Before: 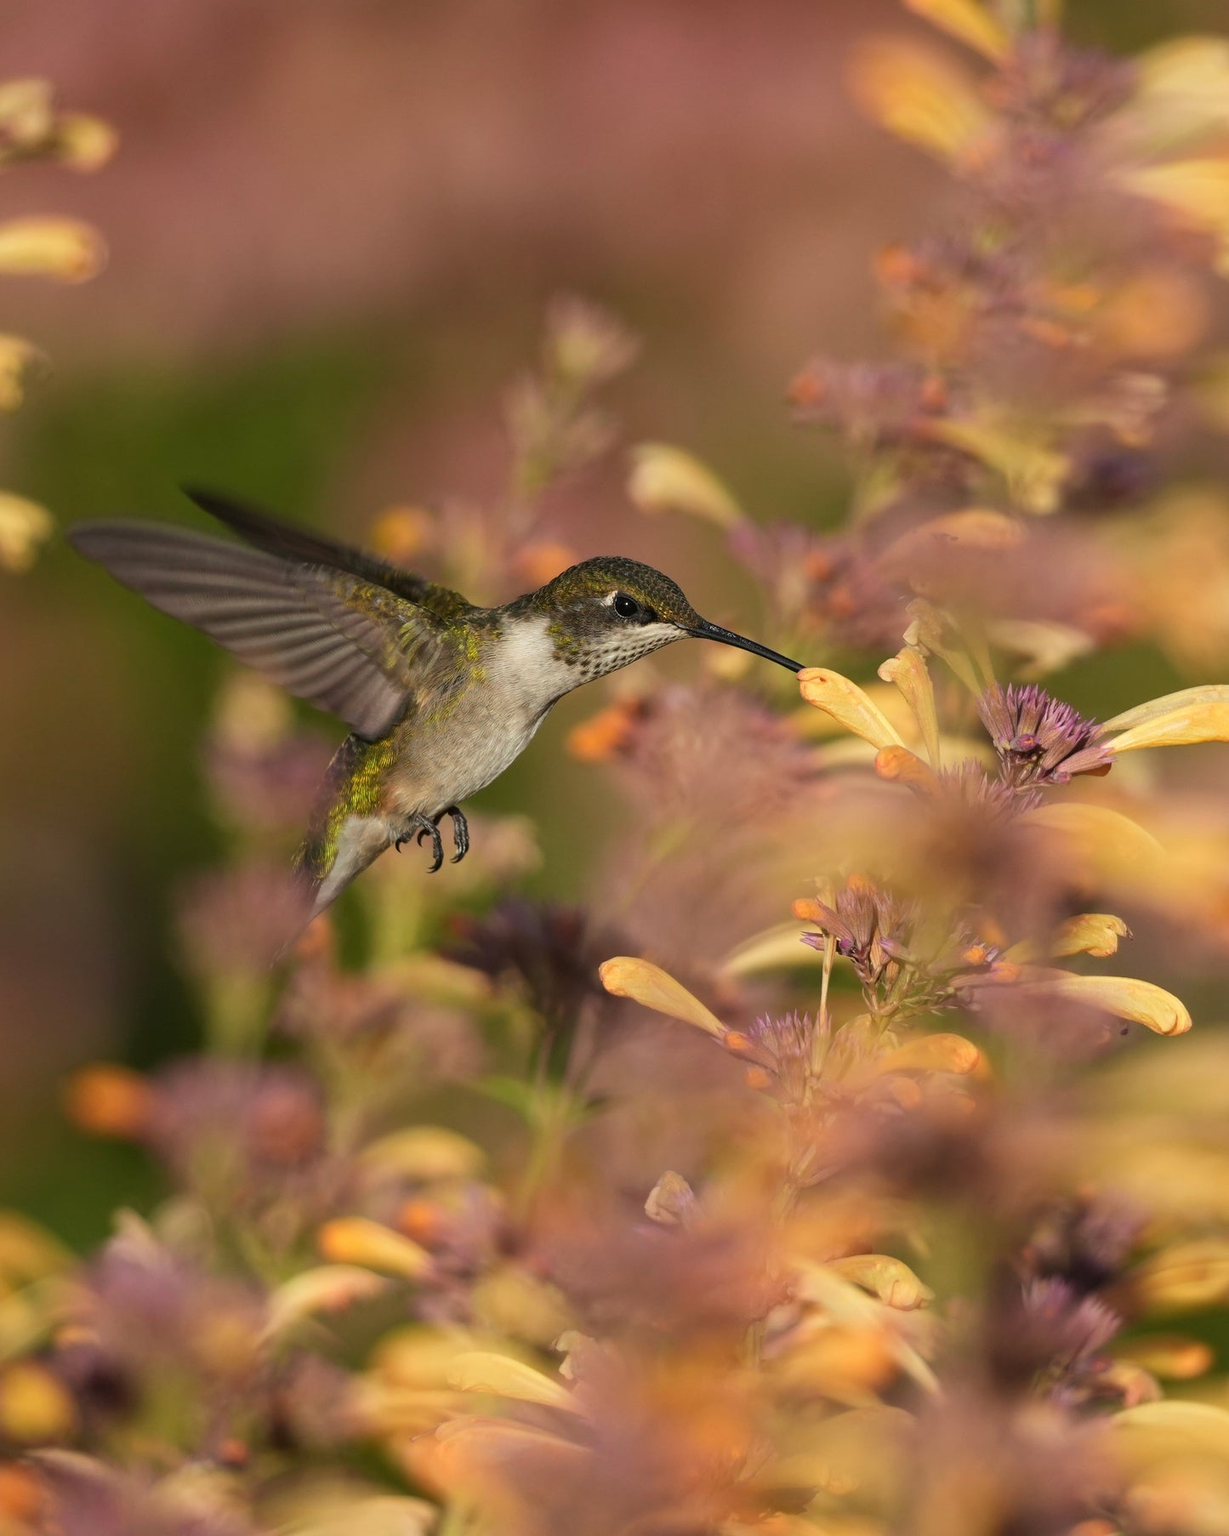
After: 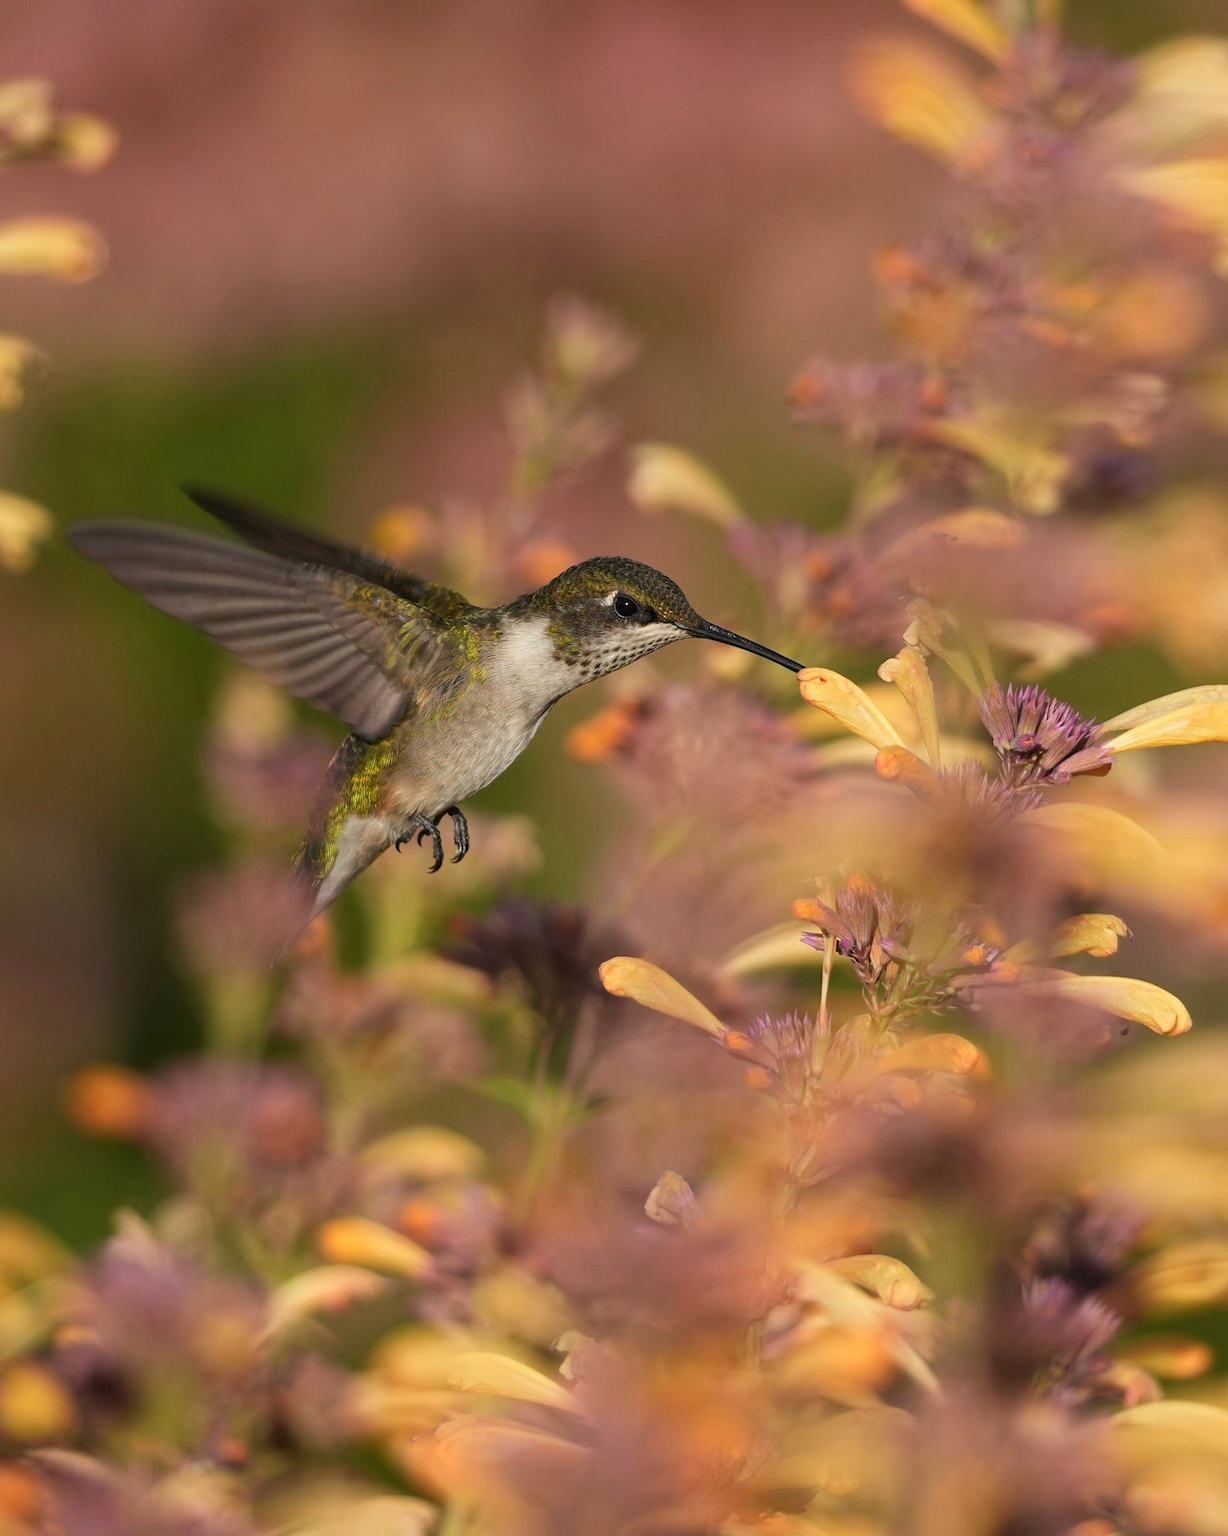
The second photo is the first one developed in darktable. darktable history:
white balance: red 1.009, blue 1.027
